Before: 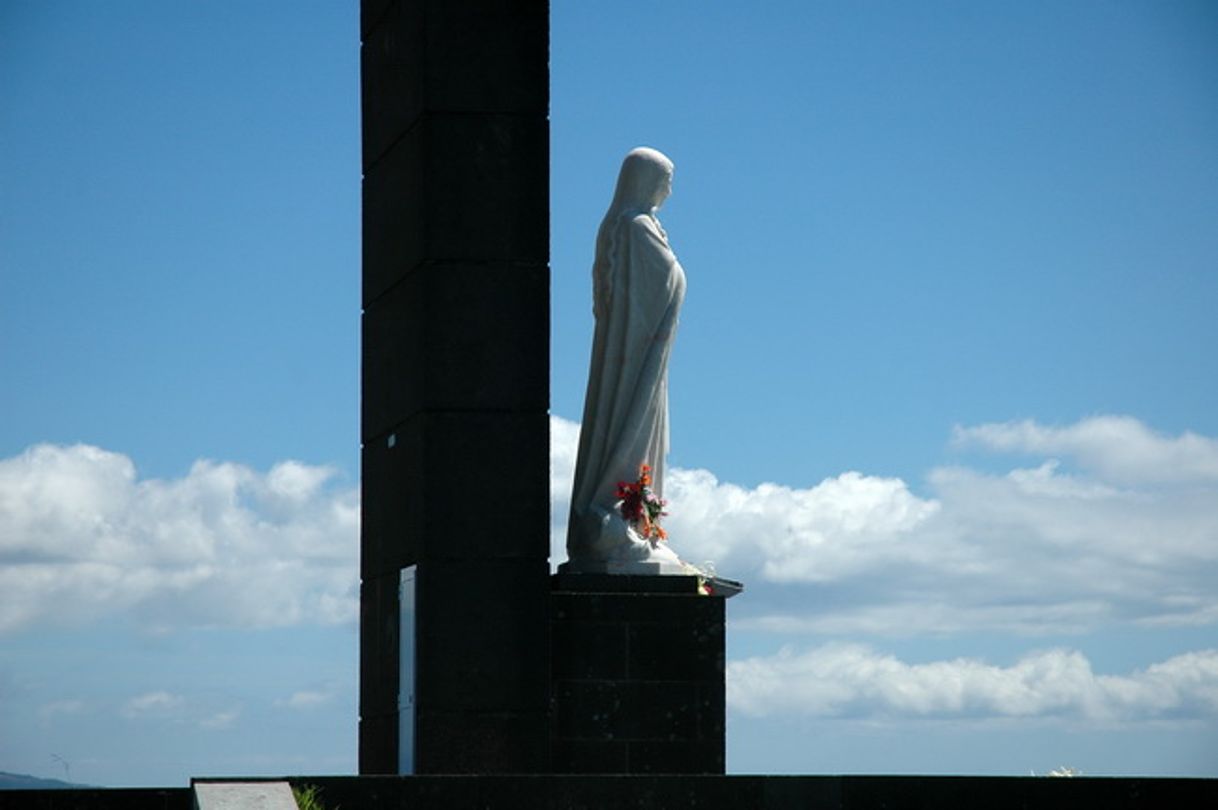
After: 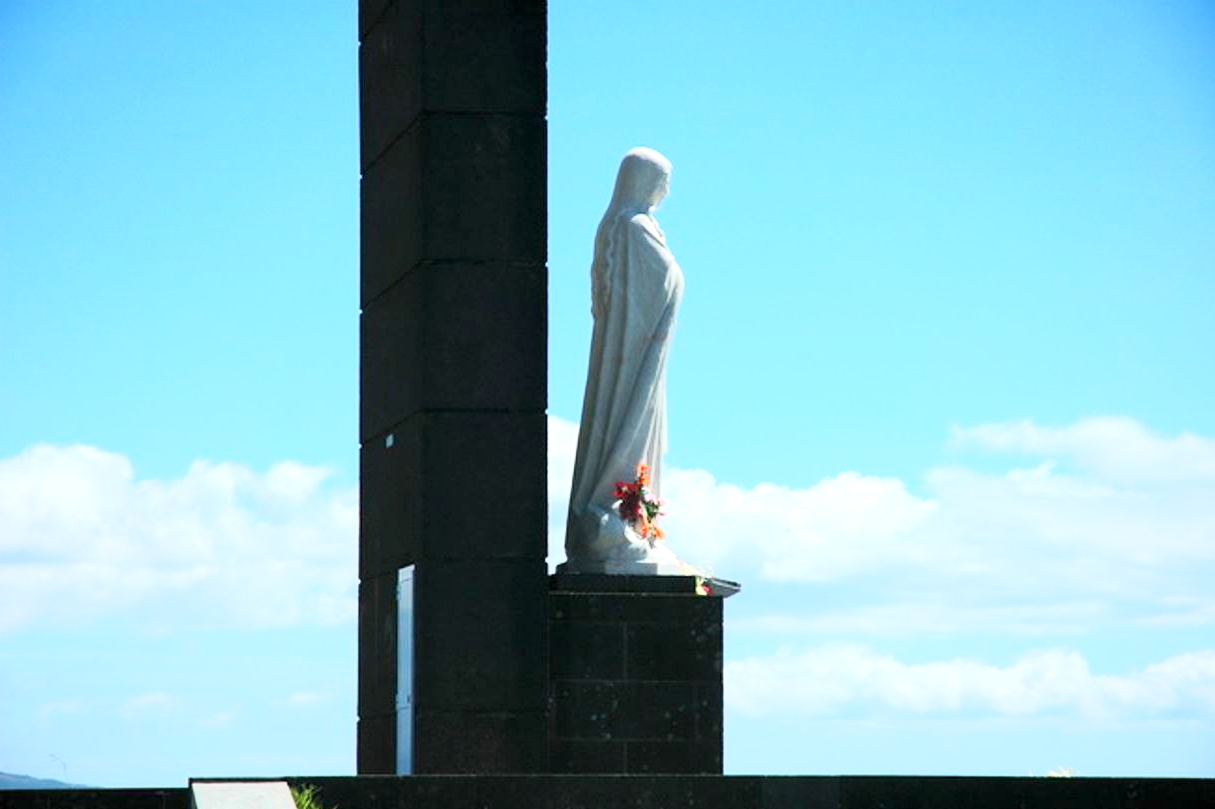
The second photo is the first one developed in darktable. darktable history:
exposure: exposure 1.133 EV, compensate exposure bias true, compensate highlight preservation false
crop and rotate: left 0.177%, bottom 0.013%
base curve: curves: ch0 [(0, 0) (0.088, 0.125) (0.176, 0.251) (0.354, 0.501) (0.613, 0.749) (1, 0.877)]
